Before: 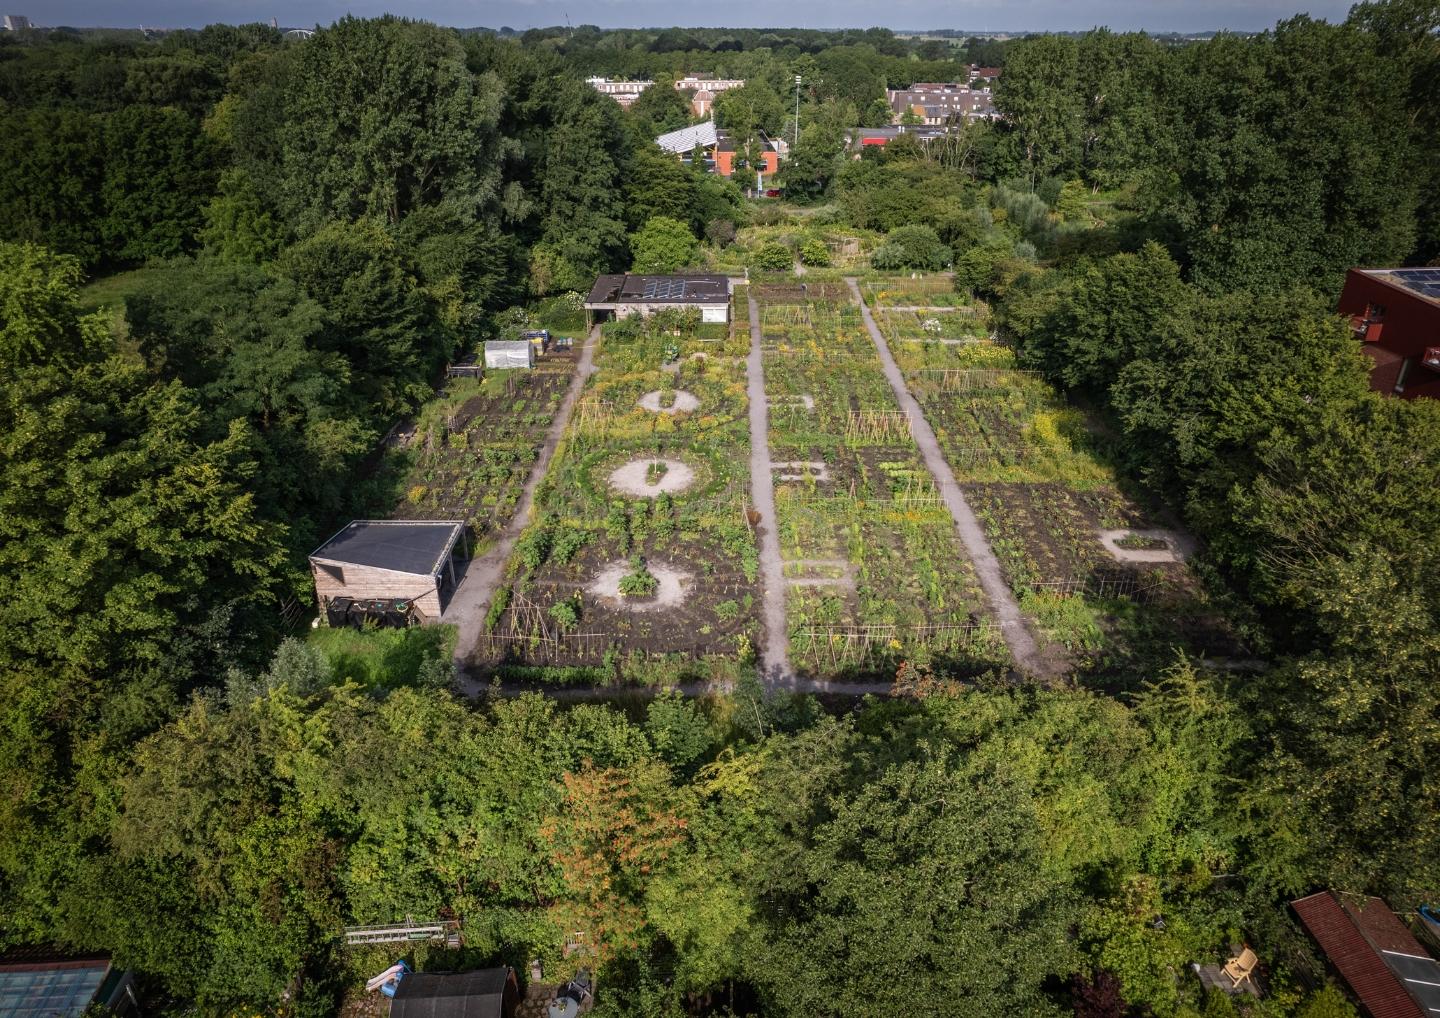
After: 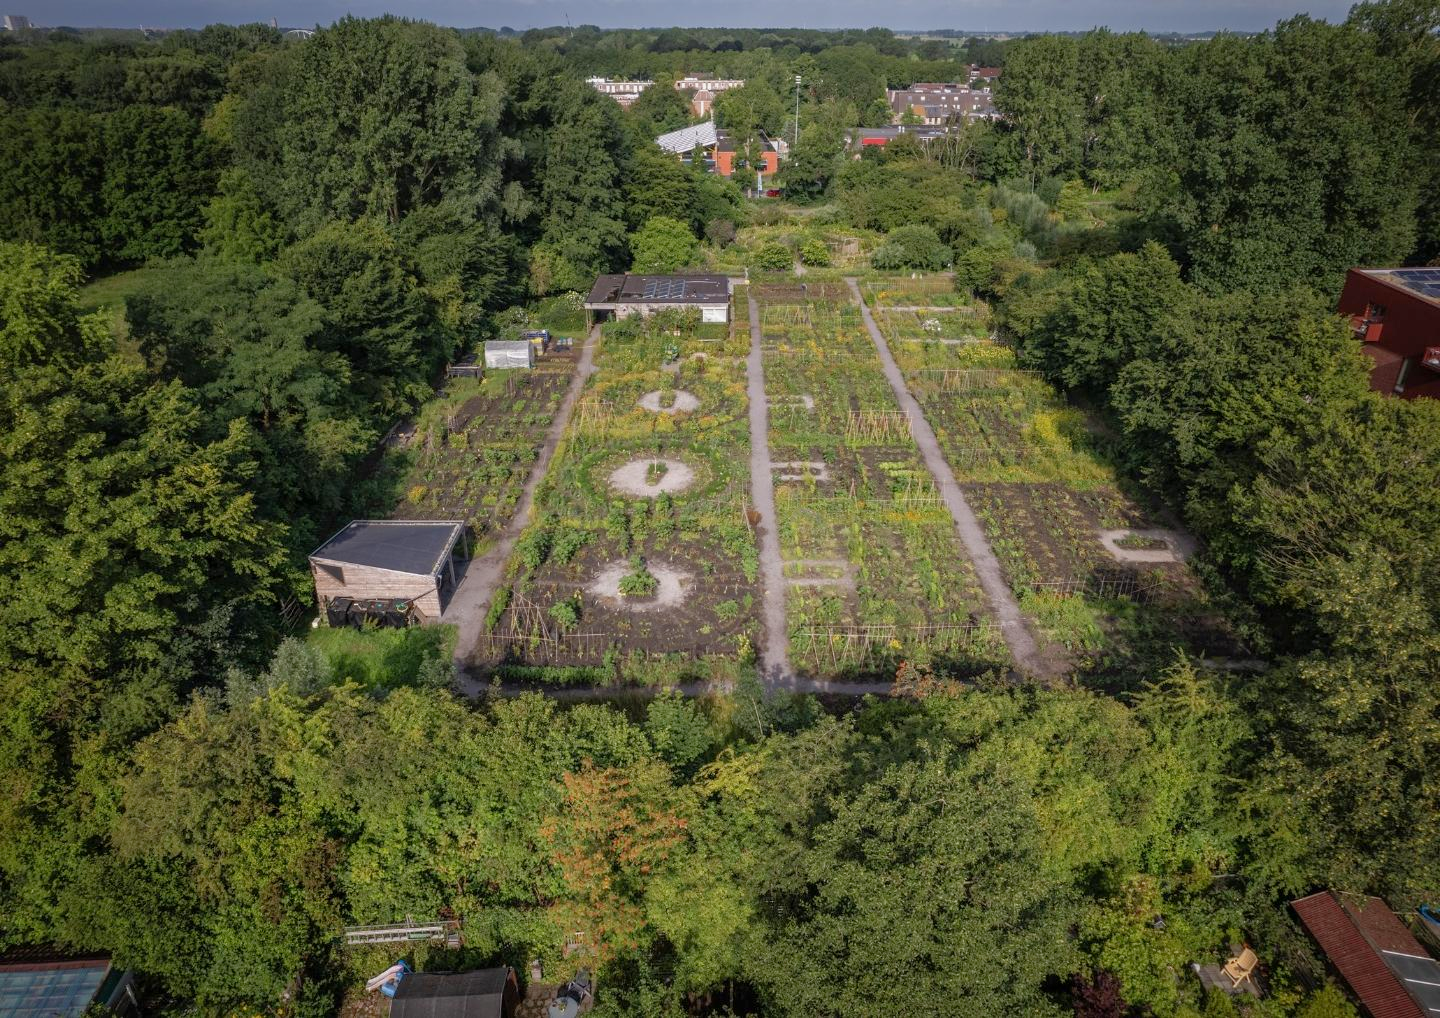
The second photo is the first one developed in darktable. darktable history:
exposure: exposure 0.217 EV, compensate highlight preservation false
tone equalizer: -8 EV 0.243 EV, -7 EV 0.423 EV, -6 EV 0.411 EV, -5 EV 0.233 EV, -3 EV -0.273 EV, -2 EV -0.396 EV, -1 EV -0.428 EV, +0 EV -0.25 EV, edges refinement/feathering 500, mask exposure compensation -1.57 EV, preserve details no
